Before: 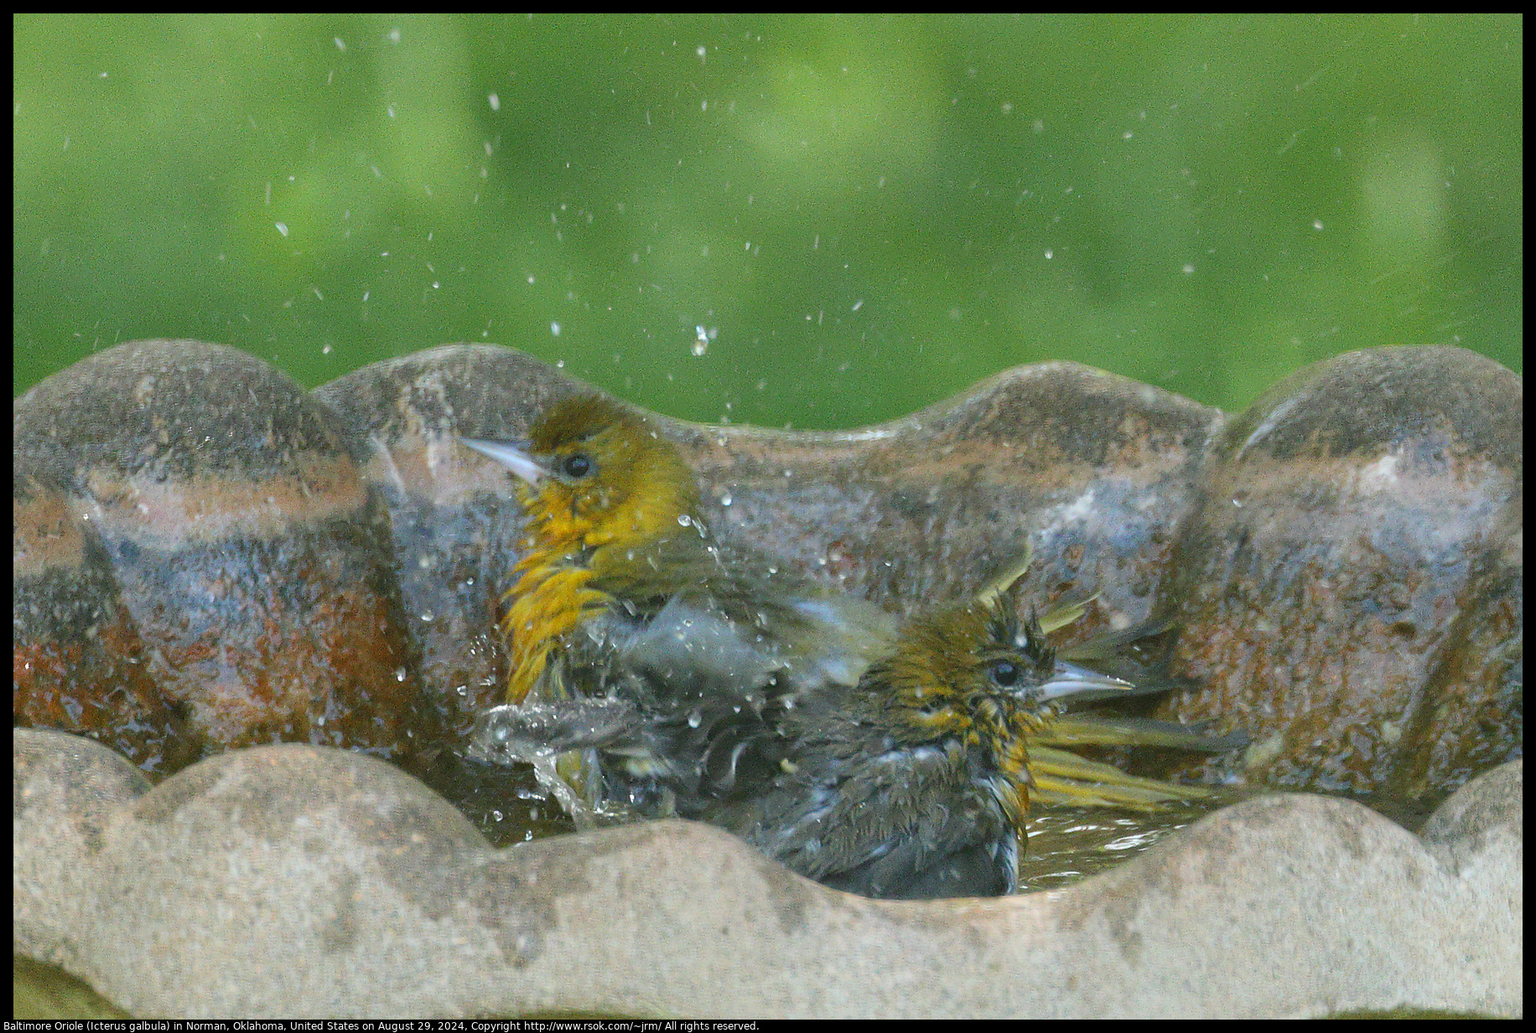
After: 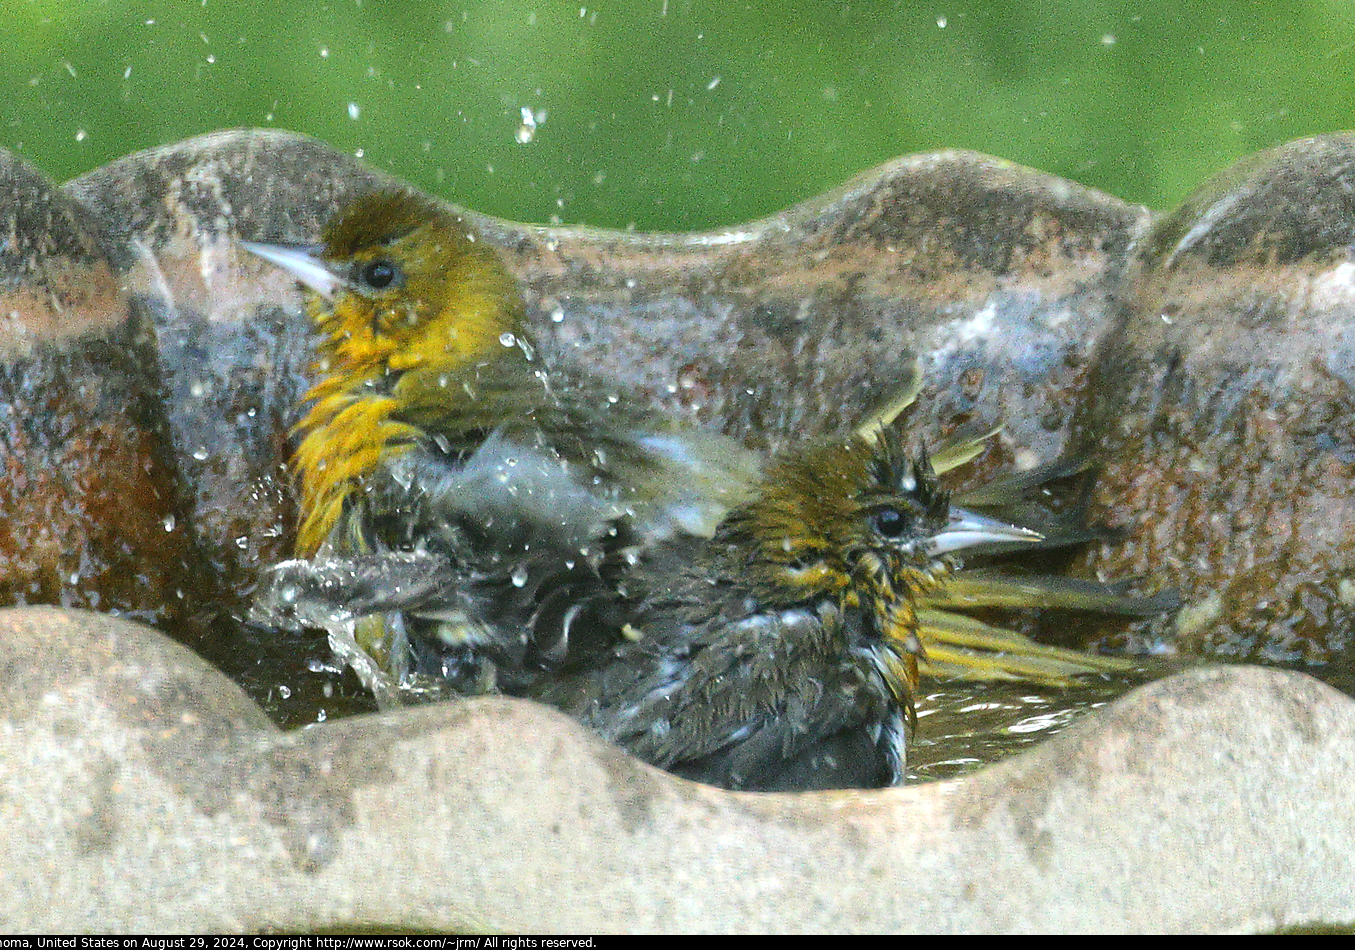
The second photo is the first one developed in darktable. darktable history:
tone equalizer: -8 EV -0.75 EV, -7 EV -0.7 EV, -6 EV -0.6 EV, -5 EV -0.4 EV, -3 EV 0.4 EV, -2 EV 0.6 EV, -1 EV 0.7 EV, +0 EV 0.75 EV, edges refinement/feathering 500, mask exposure compensation -1.57 EV, preserve details no
crop: left 16.871%, top 22.857%, right 9.116%
